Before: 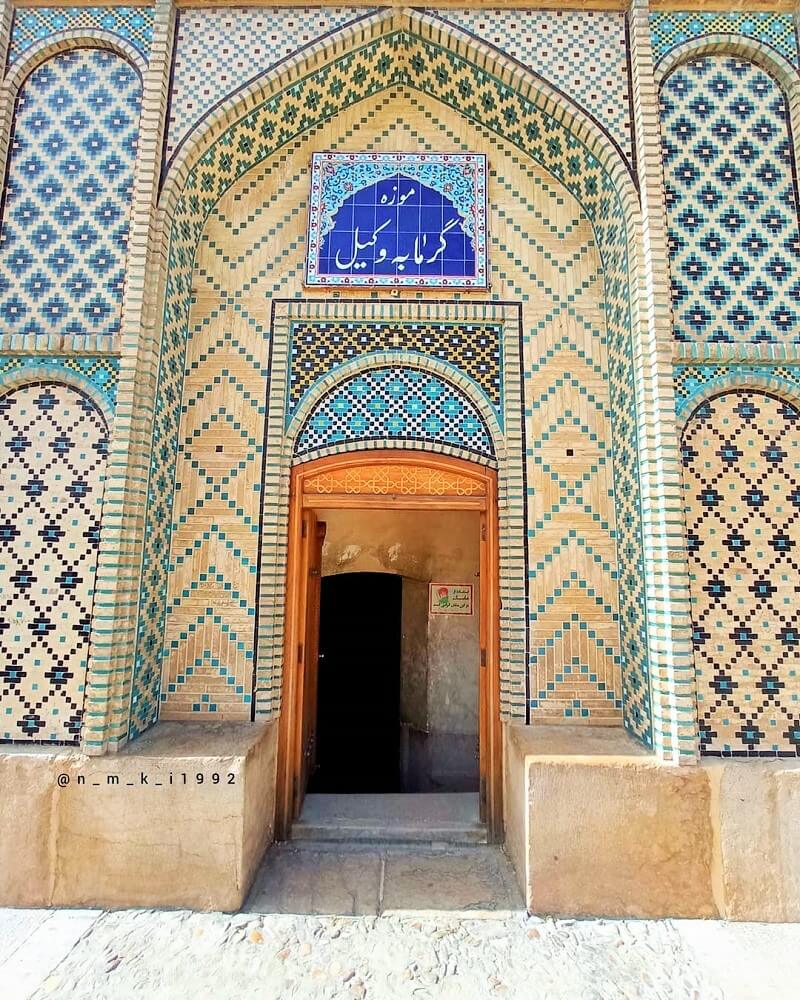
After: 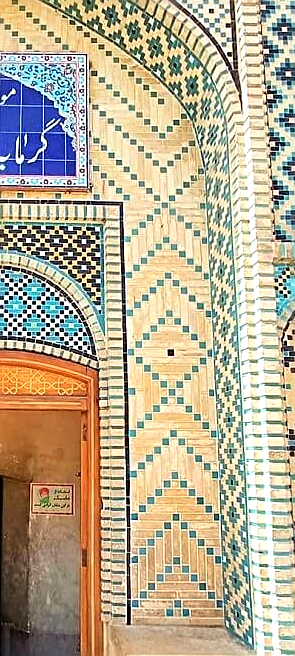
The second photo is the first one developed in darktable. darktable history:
exposure: exposure 0.3 EV, compensate highlight preservation false
sharpen: on, module defaults
white balance: red 1.009, blue 0.985
crop and rotate: left 49.936%, top 10.094%, right 13.136%, bottom 24.256%
